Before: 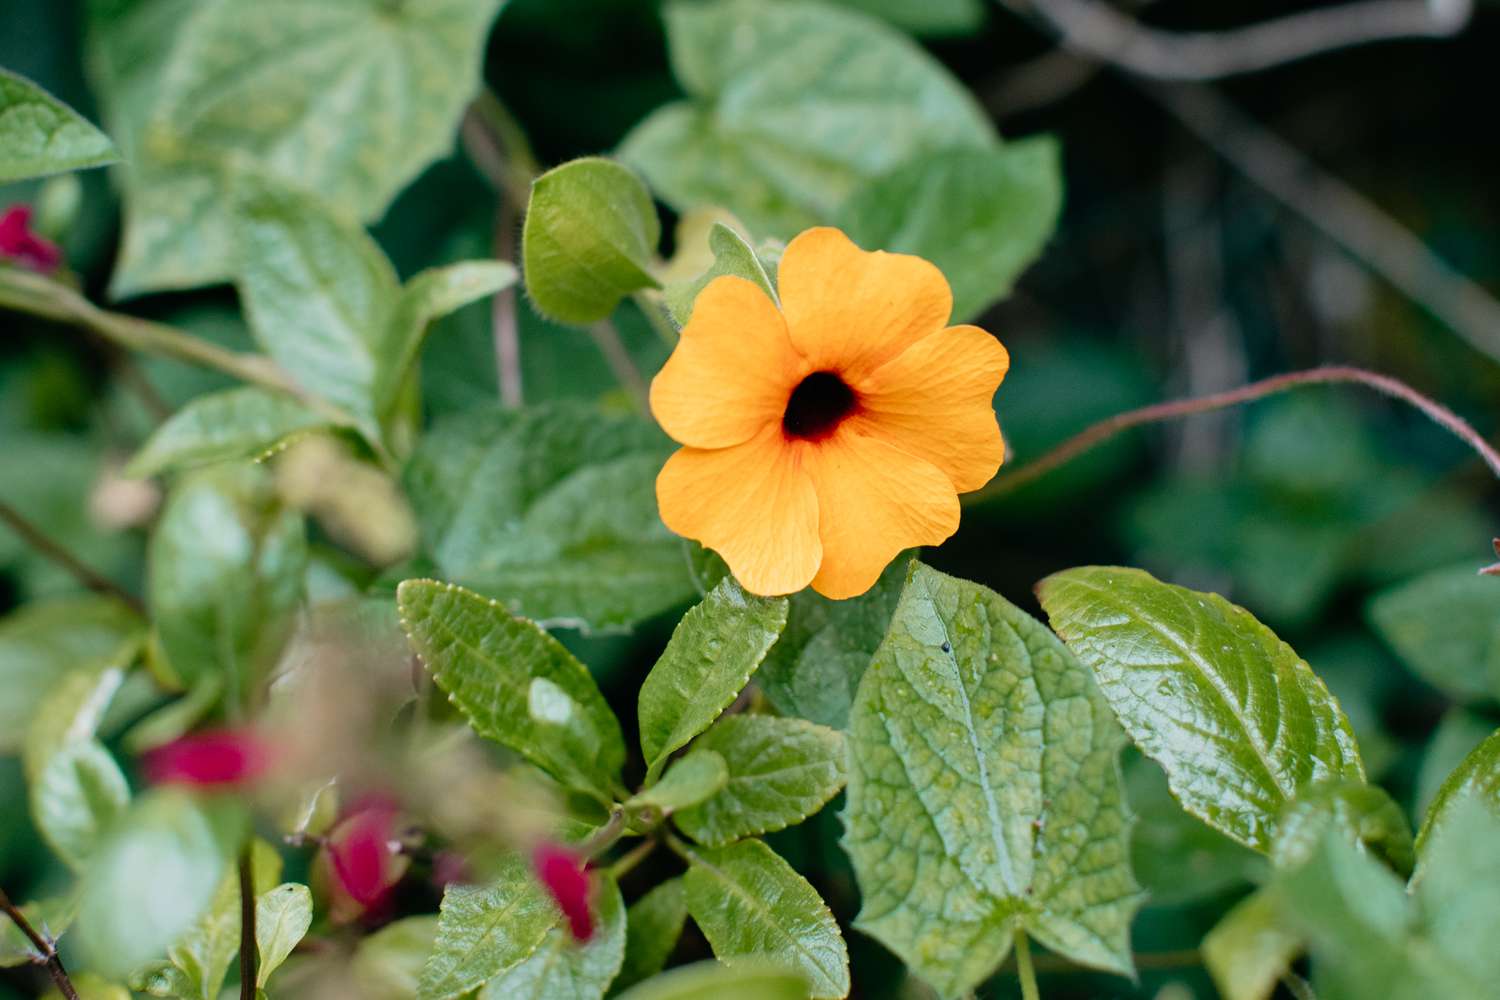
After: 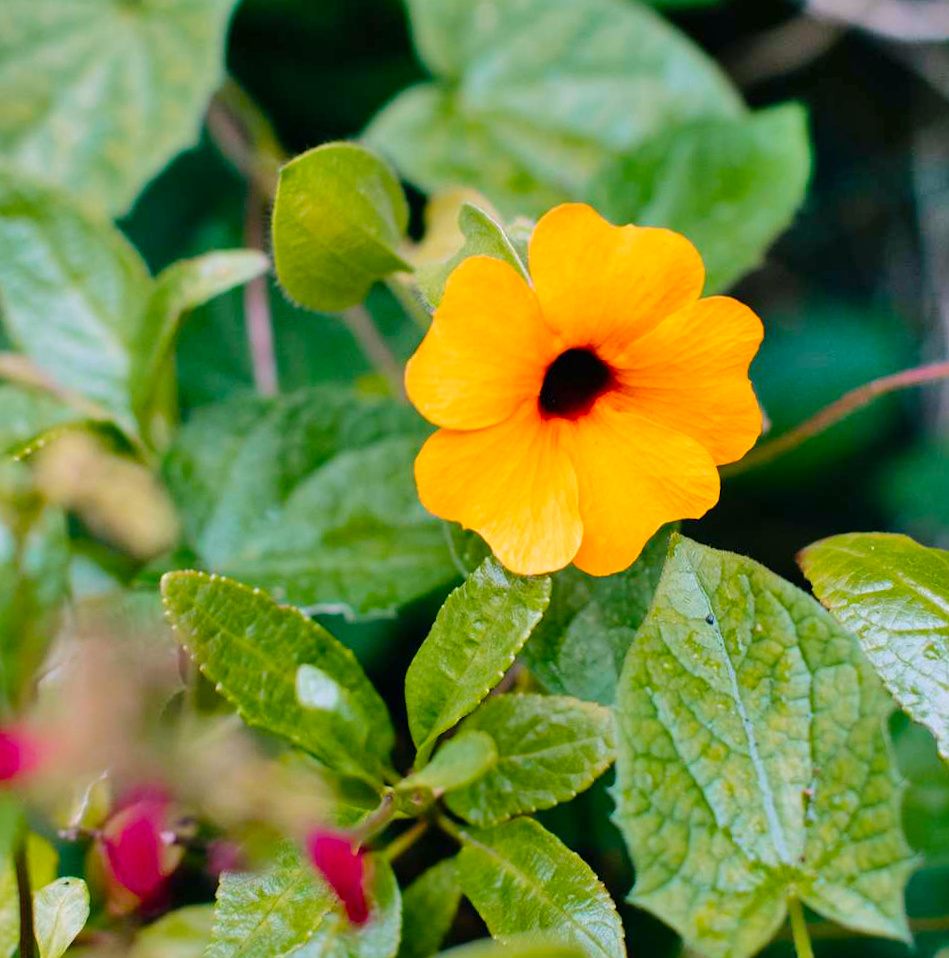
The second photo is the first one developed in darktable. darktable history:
shadows and highlights: shadows 75, highlights -25, soften with gaussian
color balance rgb: perceptual saturation grading › global saturation 25%, perceptual brilliance grading › mid-tones 10%, perceptual brilliance grading › shadows 15%, global vibrance 20%
rotate and perspective: rotation -2.12°, lens shift (vertical) 0.009, lens shift (horizontal) -0.008, automatic cropping original format, crop left 0.036, crop right 0.964, crop top 0.05, crop bottom 0.959
crop and rotate: left 14.385%, right 18.948%
tone equalizer: on, module defaults
white balance: red 1.05, blue 1.072
